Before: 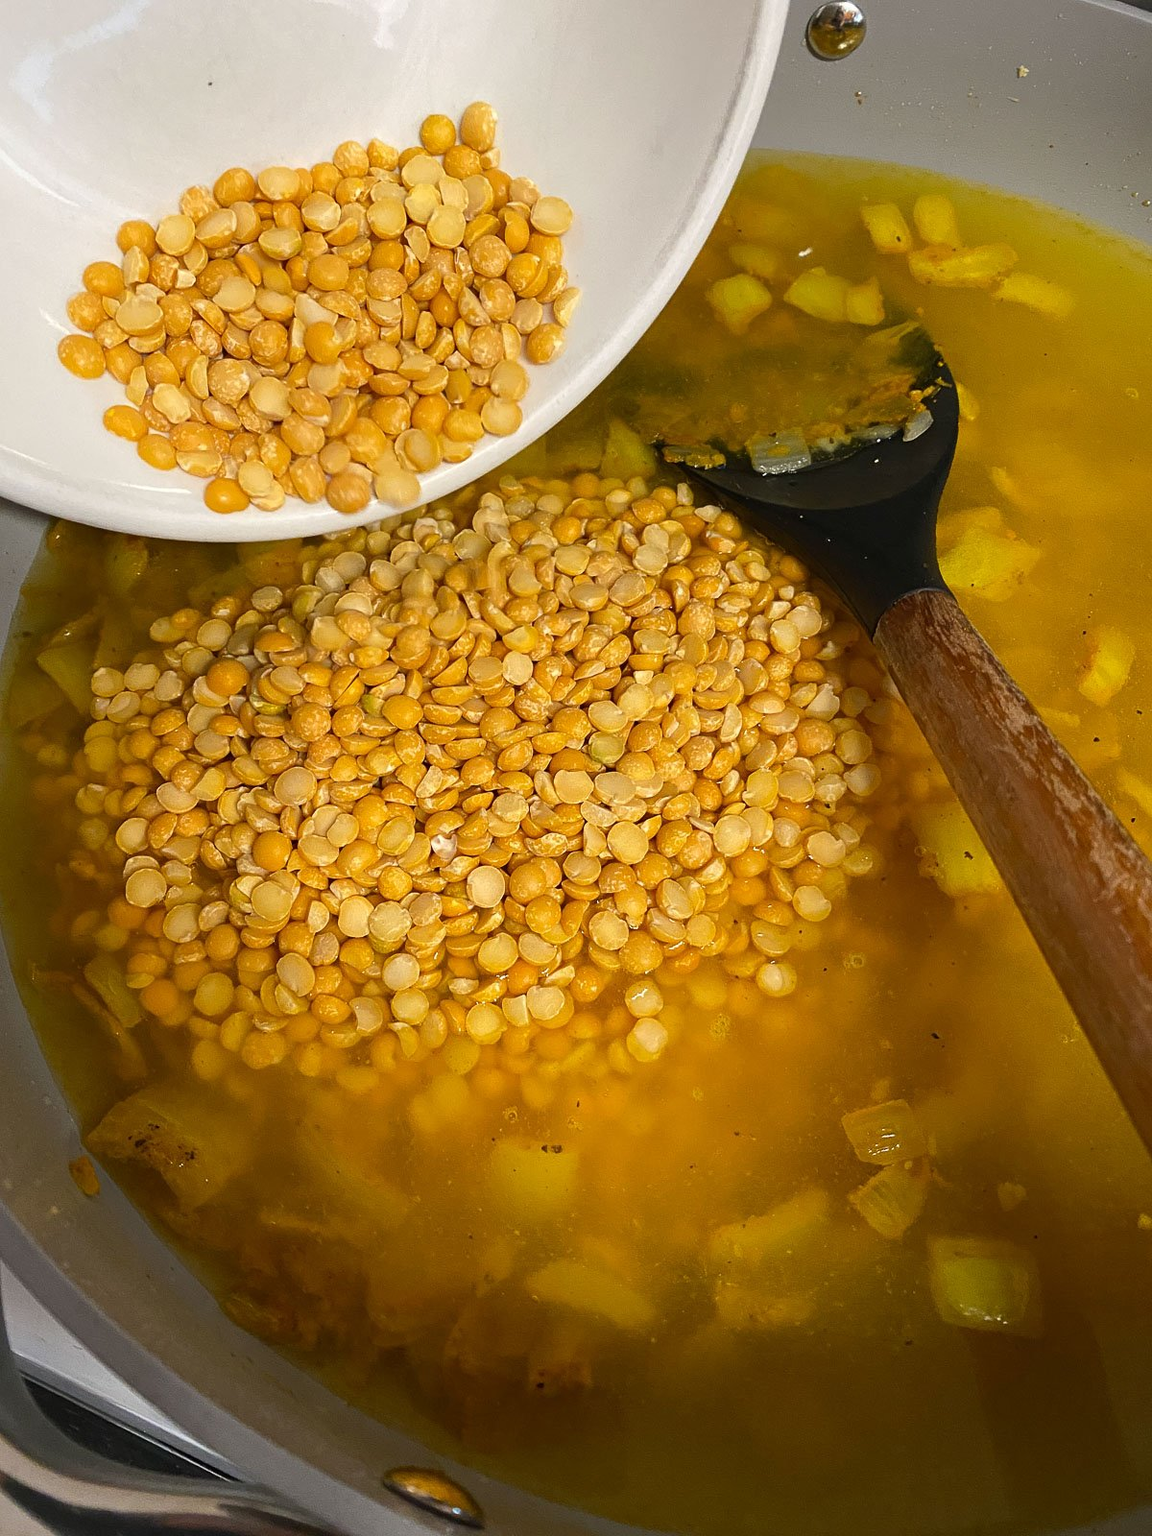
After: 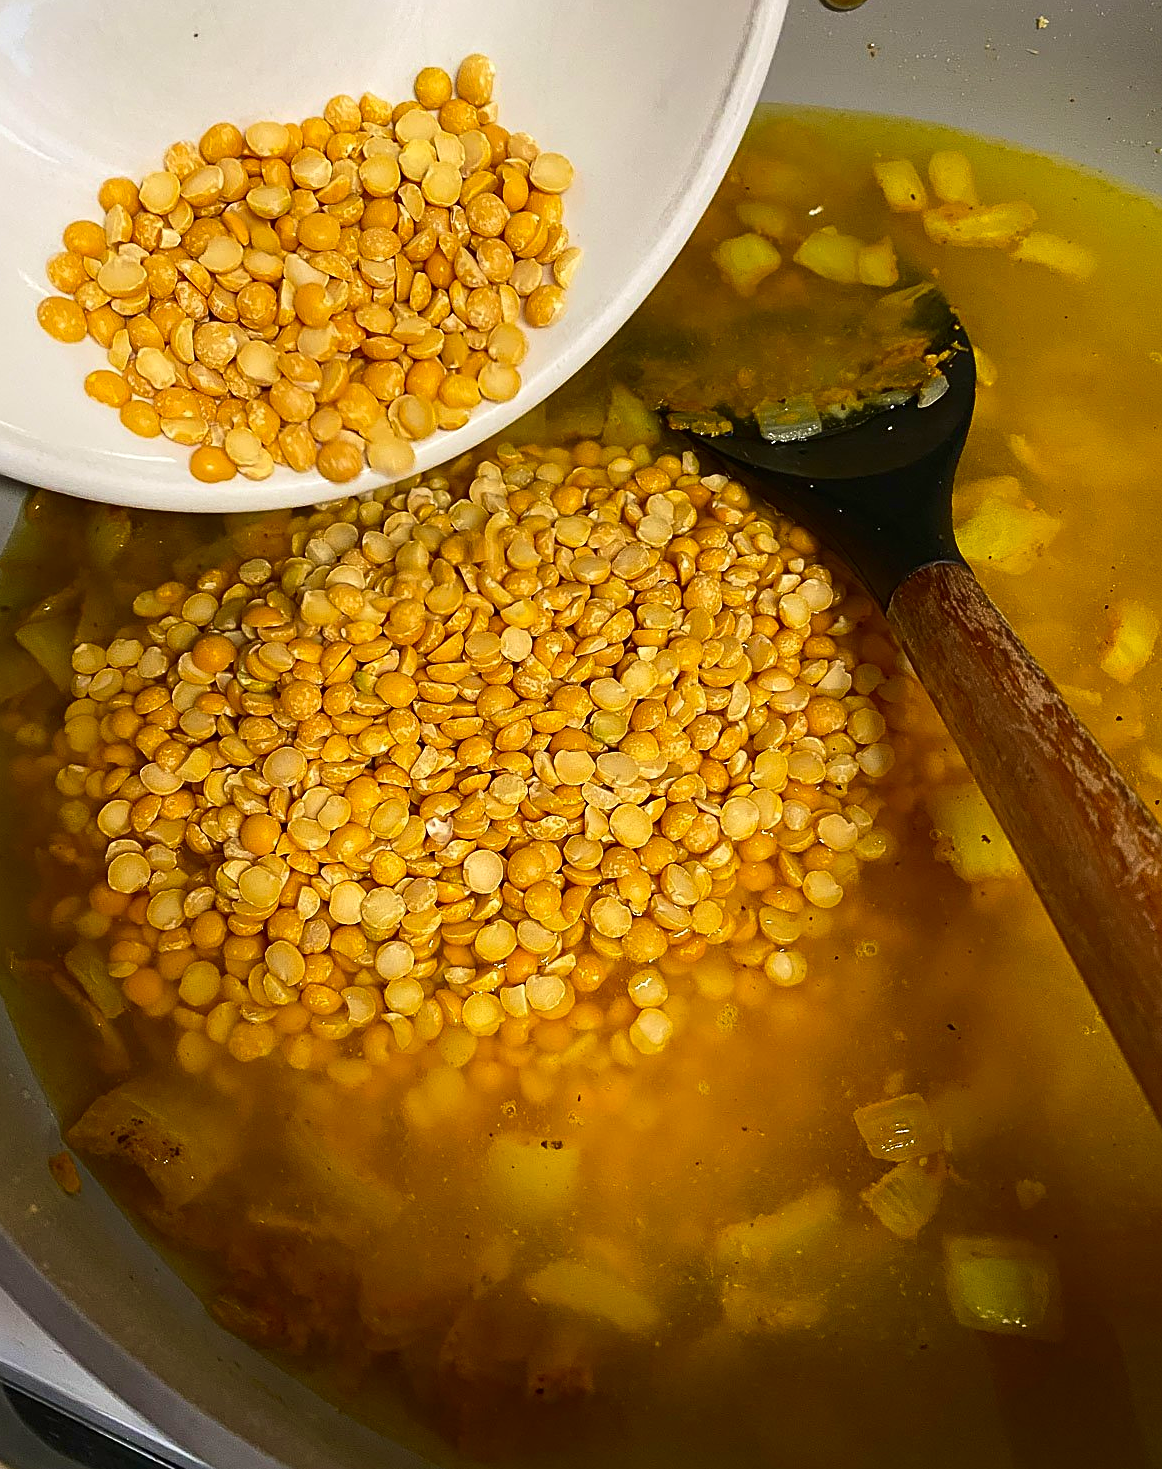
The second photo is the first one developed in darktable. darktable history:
velvia: on, module defaults
contrast brightness saturation: contrast 0.13, brightness -0.05, saturation 0.16
crop: left 1.964%, top 3.251%, right 1.122%, bottom 4.933%
sharpen: on, module defaults
